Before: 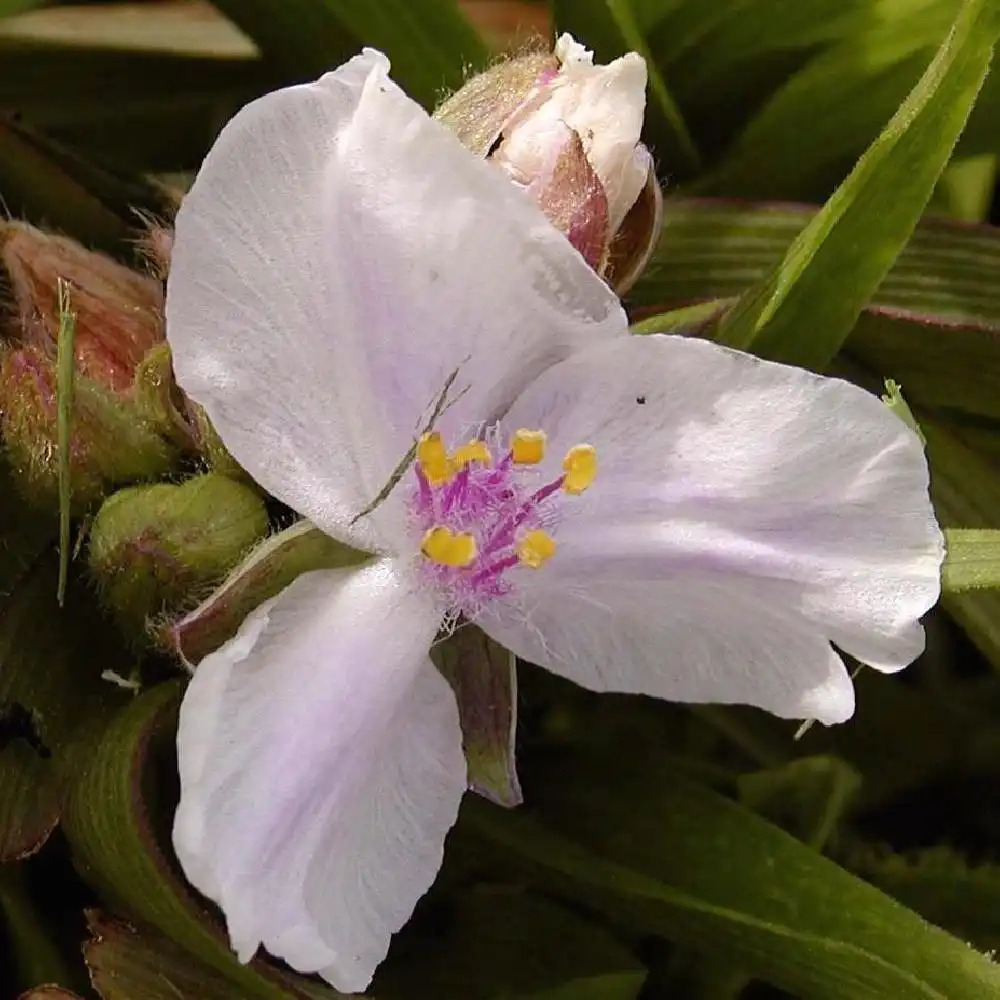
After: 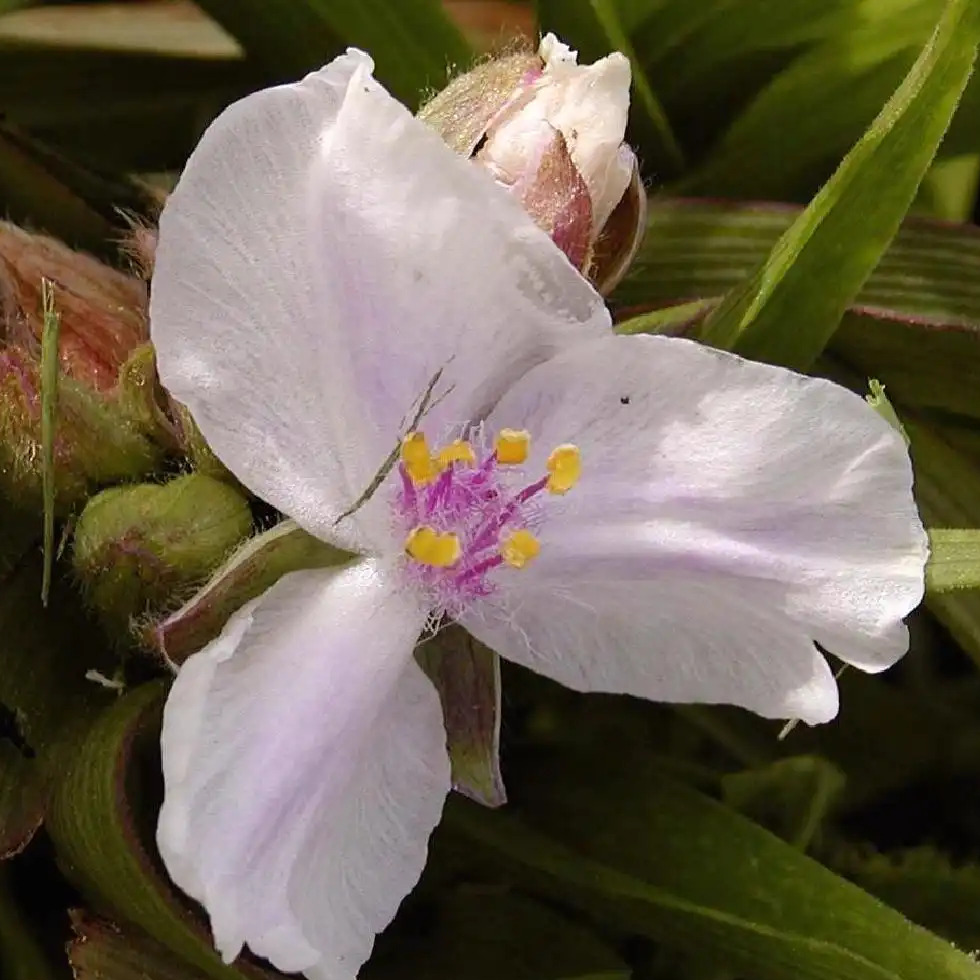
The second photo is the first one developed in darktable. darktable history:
crop: left 1.697%, right 0.267%, bottom 1.96%
